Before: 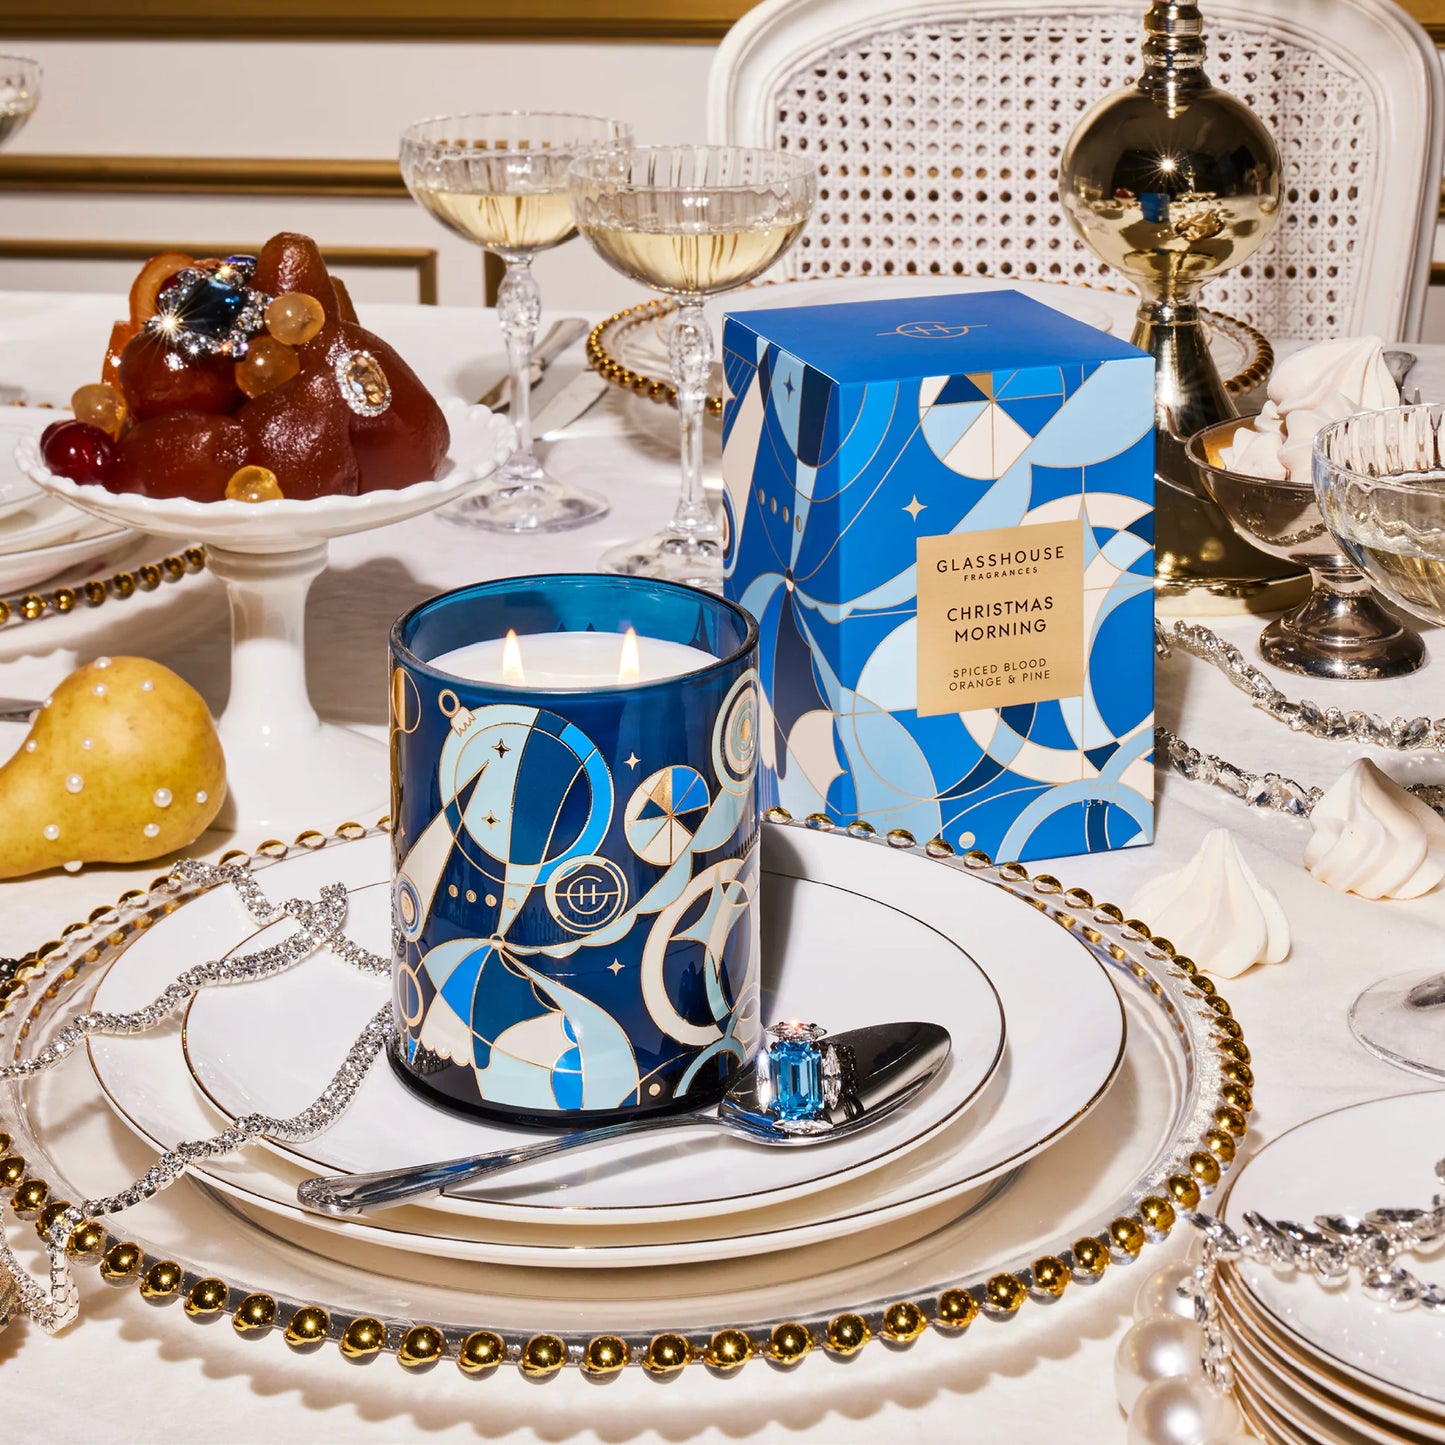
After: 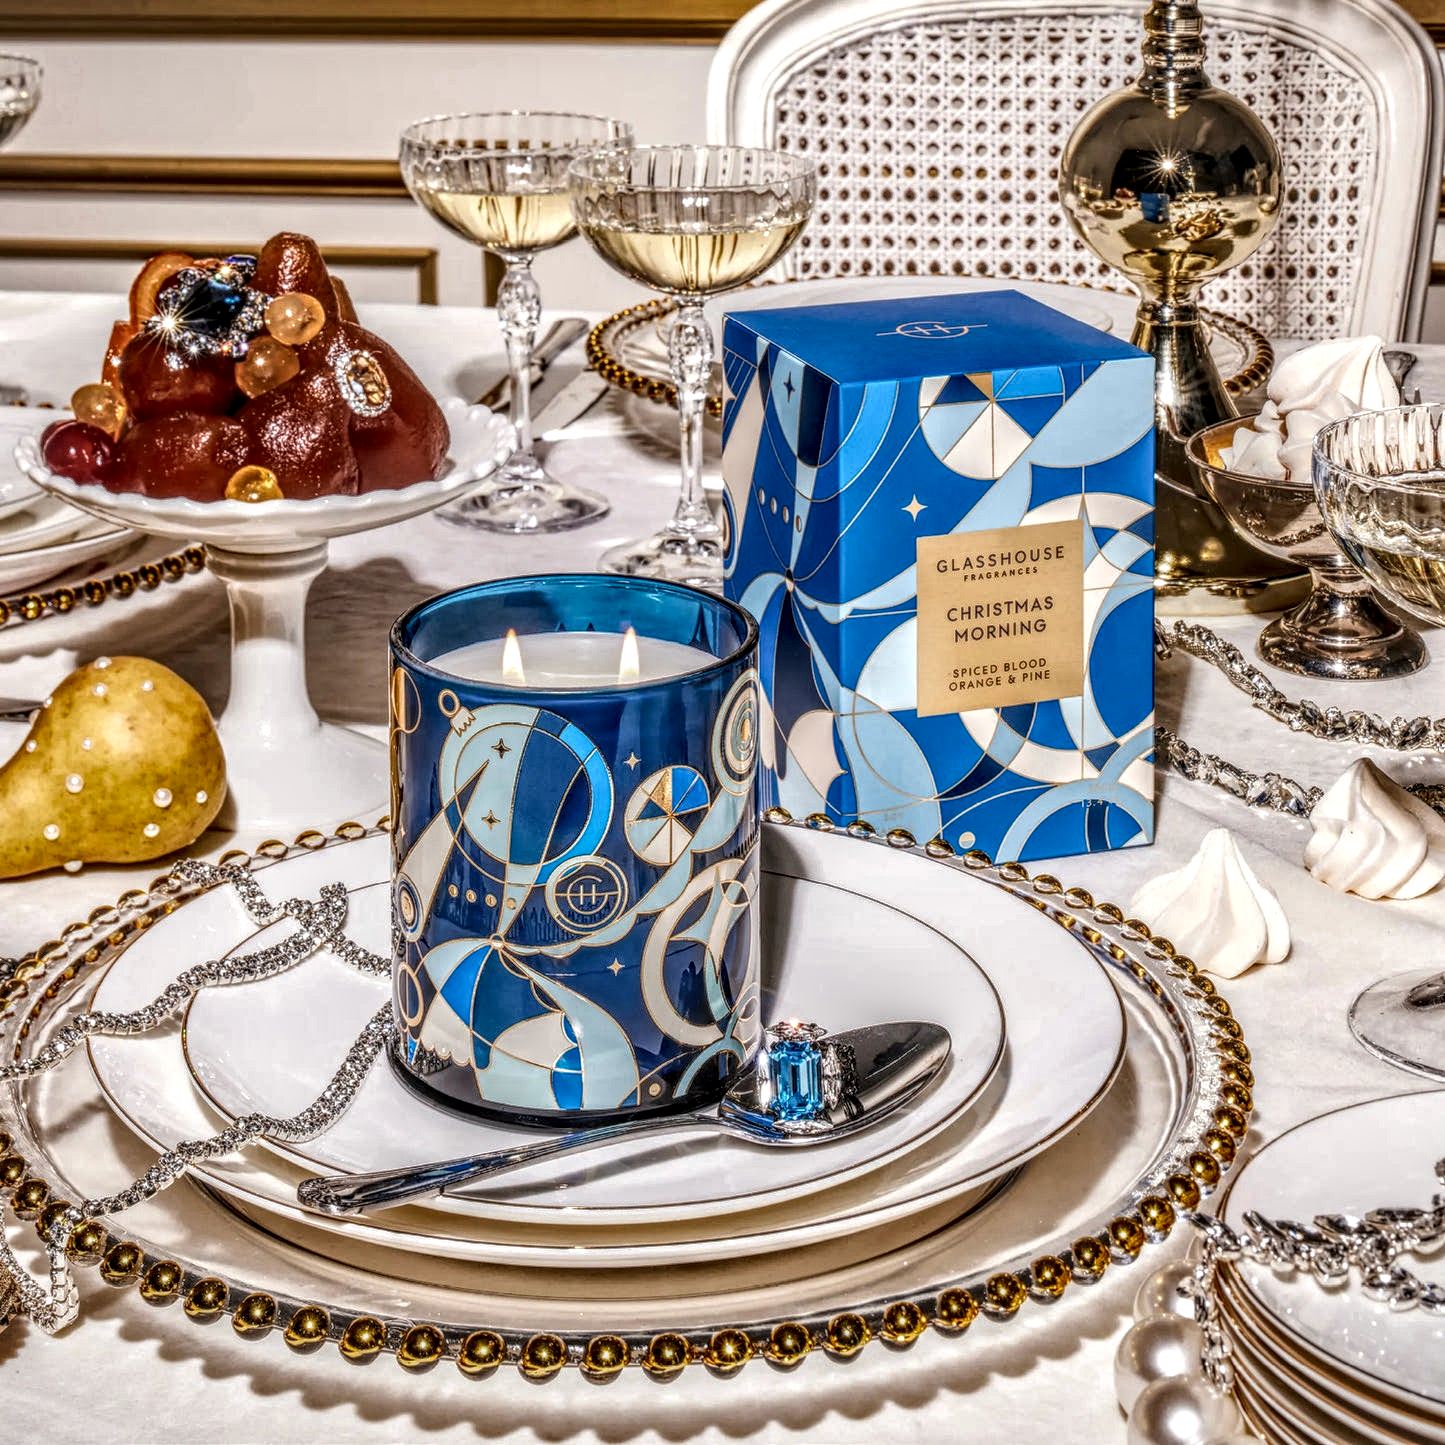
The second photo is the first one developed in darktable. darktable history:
vignetting: fall-off start 100.71%, fall-off radius 65.38%, brightness -0.185, saturation -0.298, automatic ratio true
local contrast: highlights 0%, shadows 7%, detail 299%, midtone range 0.307
